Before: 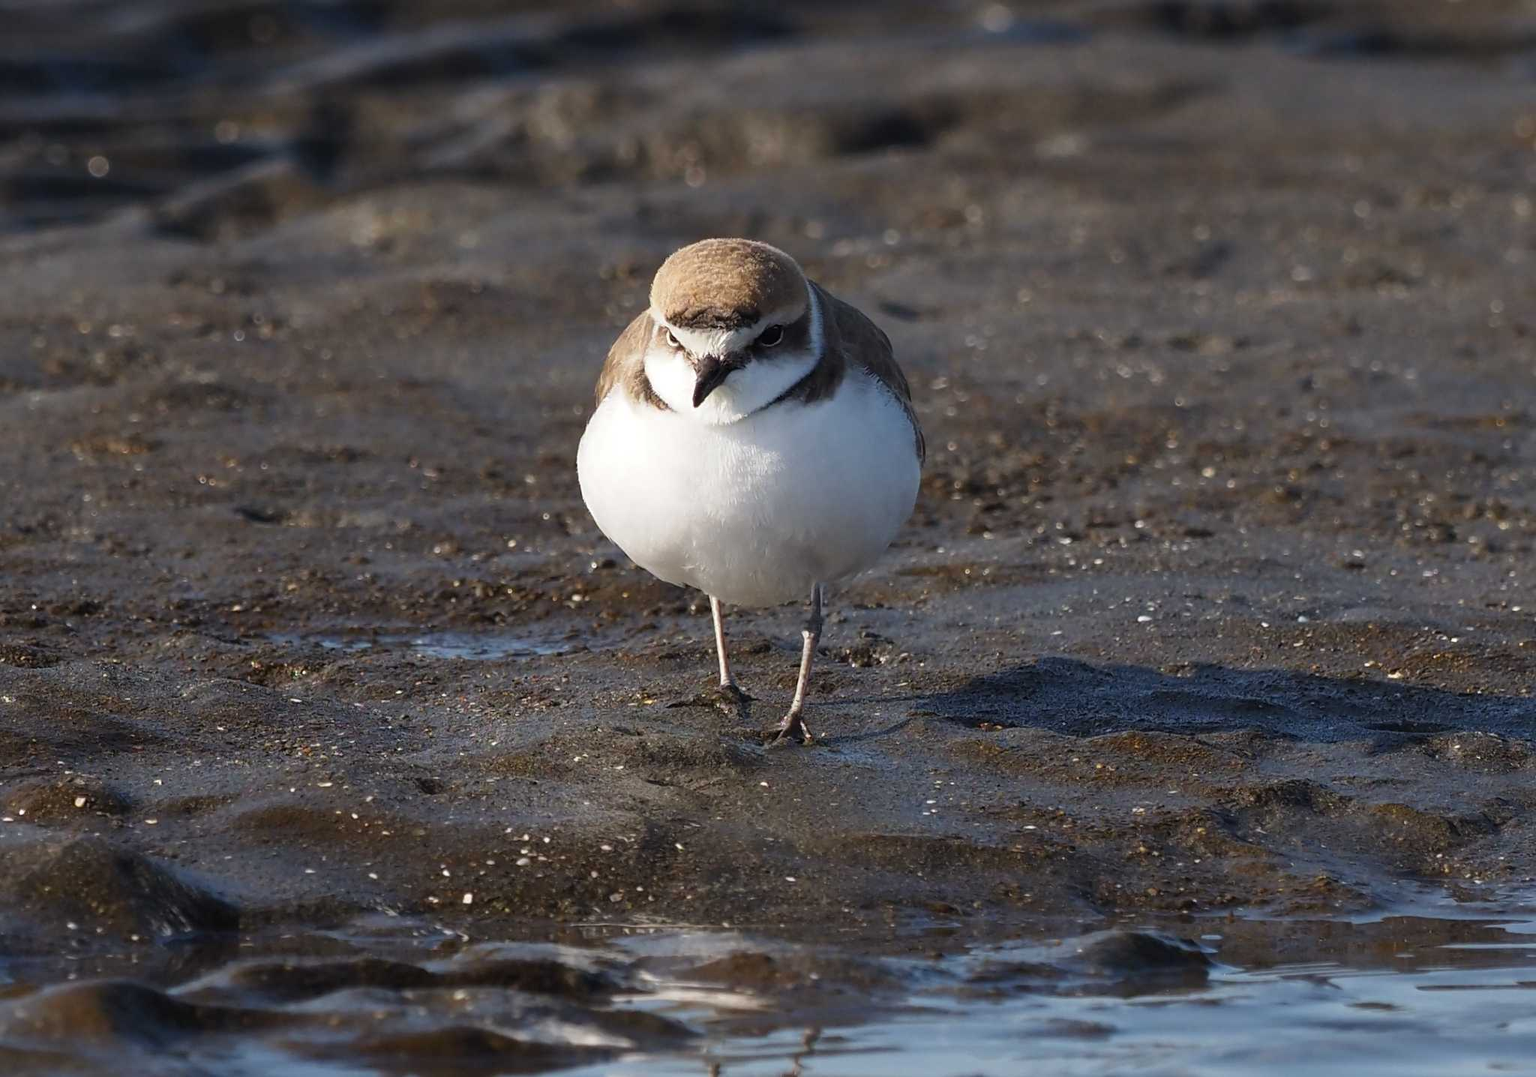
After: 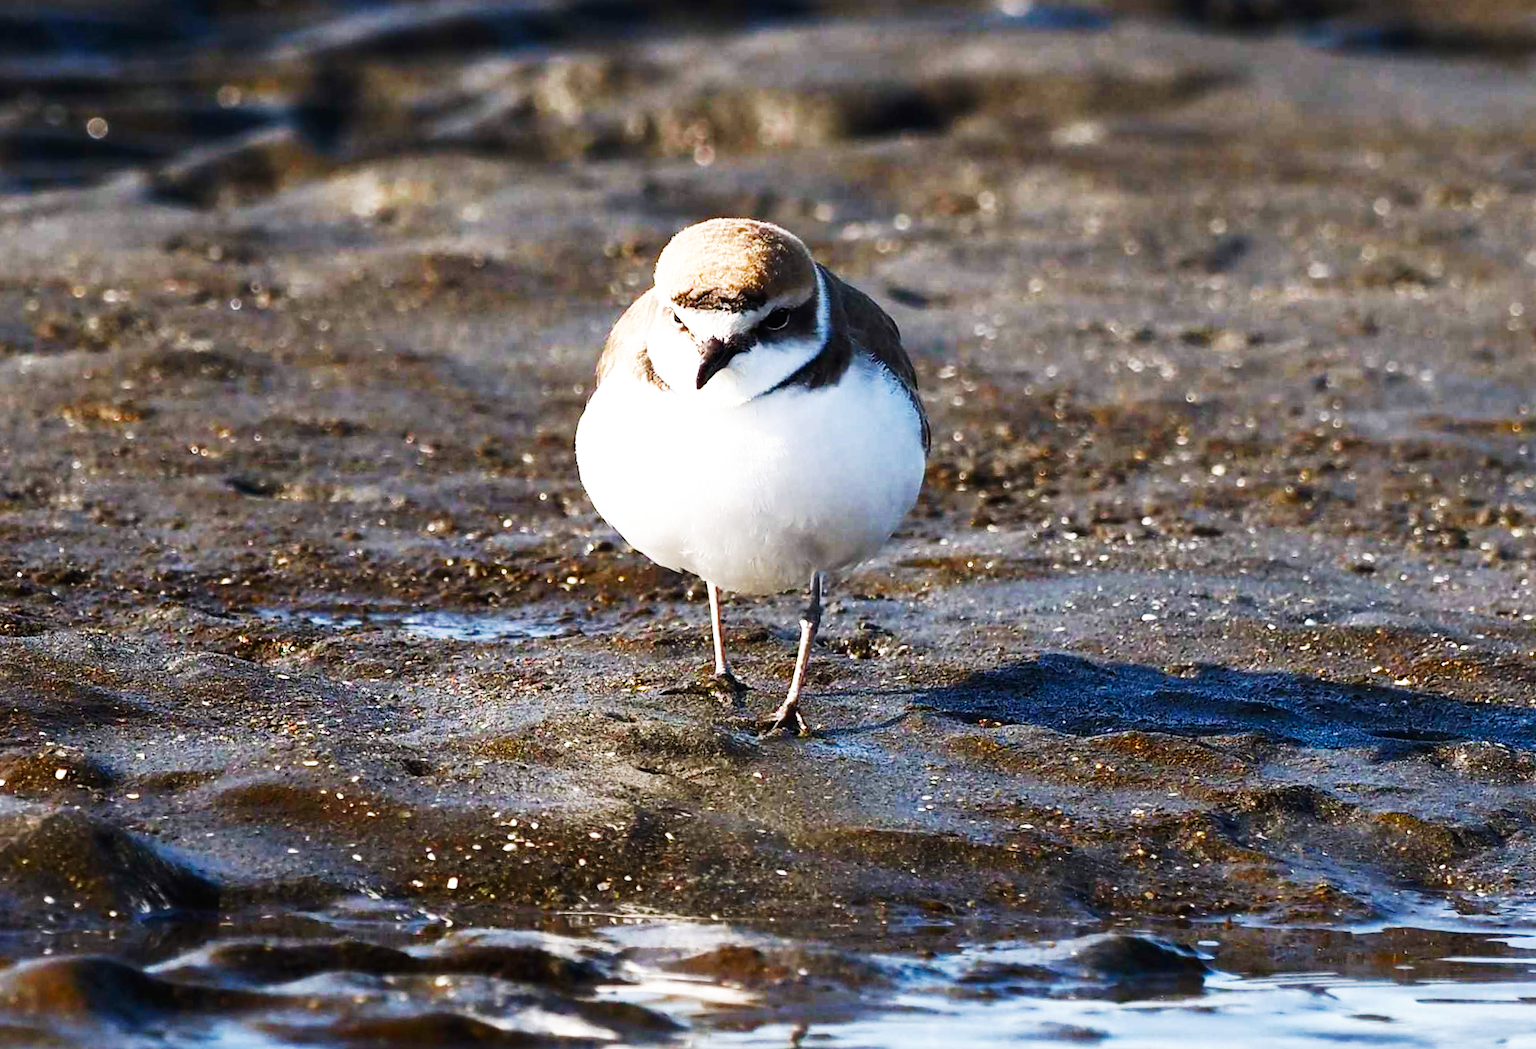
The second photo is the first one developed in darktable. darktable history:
color balance rgb: shadows lift › chroma 1%, shadows lift › hue 113°, highlights gain › chroma 0.2%, highlights gain › hue 333°, perceptual saturation grading › global saturation 20%, perceptual saturation grading › highlights -50%, perceptual saturation grading › shadows 25%, contrast -10%
rotate and perspective: rotation 1.57°, crop left 0.018, crop right 0.982, crop top 0.039, crop bottom 0.961
base curve: curves: ch0 [(0, 0) (0.007, 0.004) (0.027, 0.03) (0.046, 0.07) (0.207, 0.54) (0.442, 0.872) (0.673, 0.972) (1, 1)], preserve colors none
tone equalizer: -8 EV -0.75 EV, -7 EV -0.7 EV, -6 EV -0.6 EV, -5 EV -0.4 EV, -3 EV 0.4 EV, -2 EV 0.6 EV, -1 EV 0.7 EV, +0 EV 0.75 EV, edges refinement/feathering 500, mask exposure compensation -1.57 EV, preserve details no
